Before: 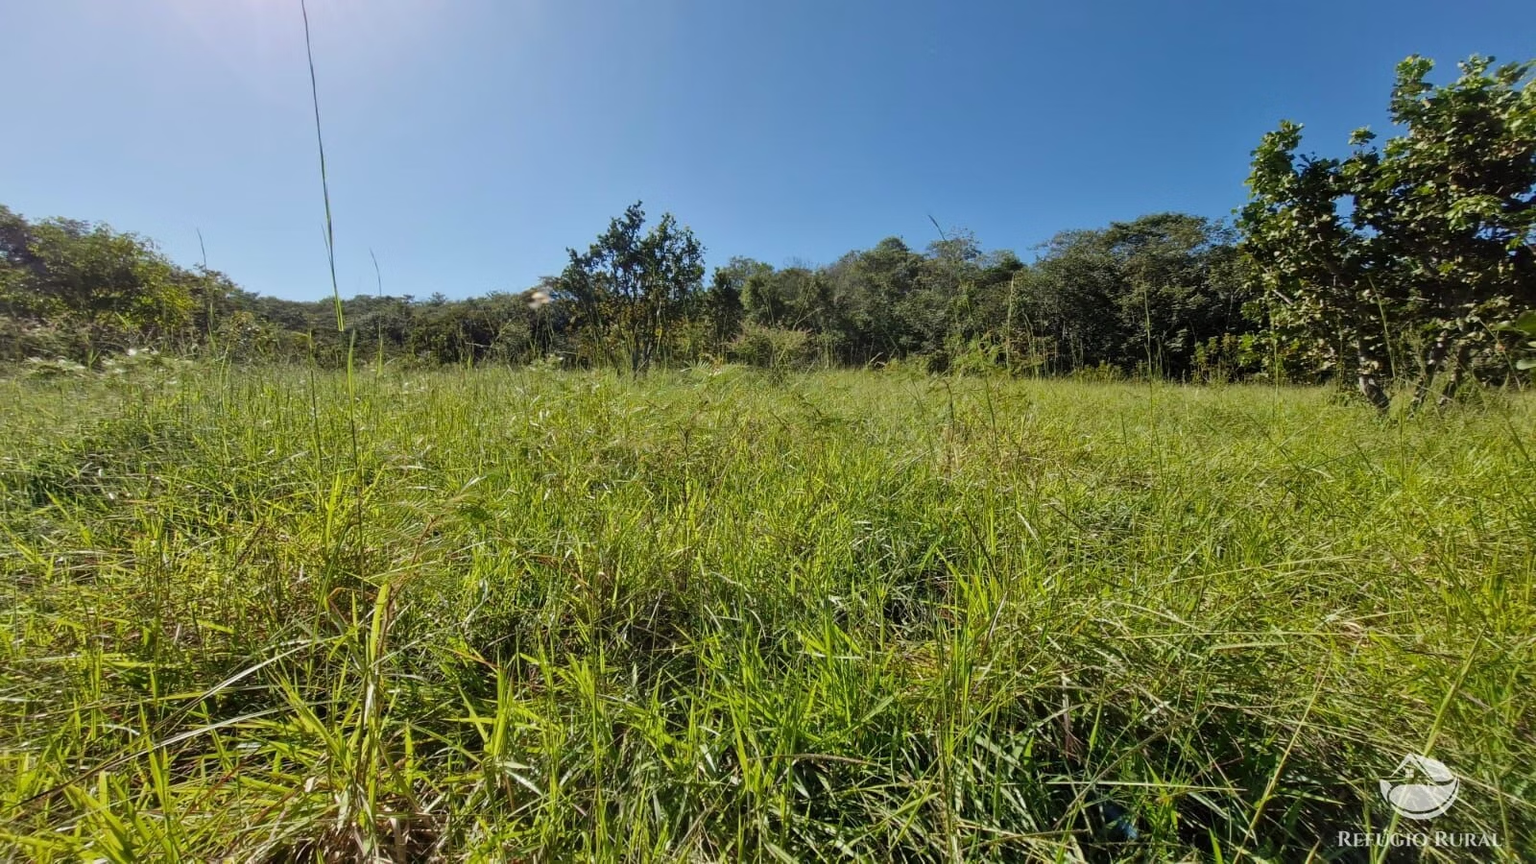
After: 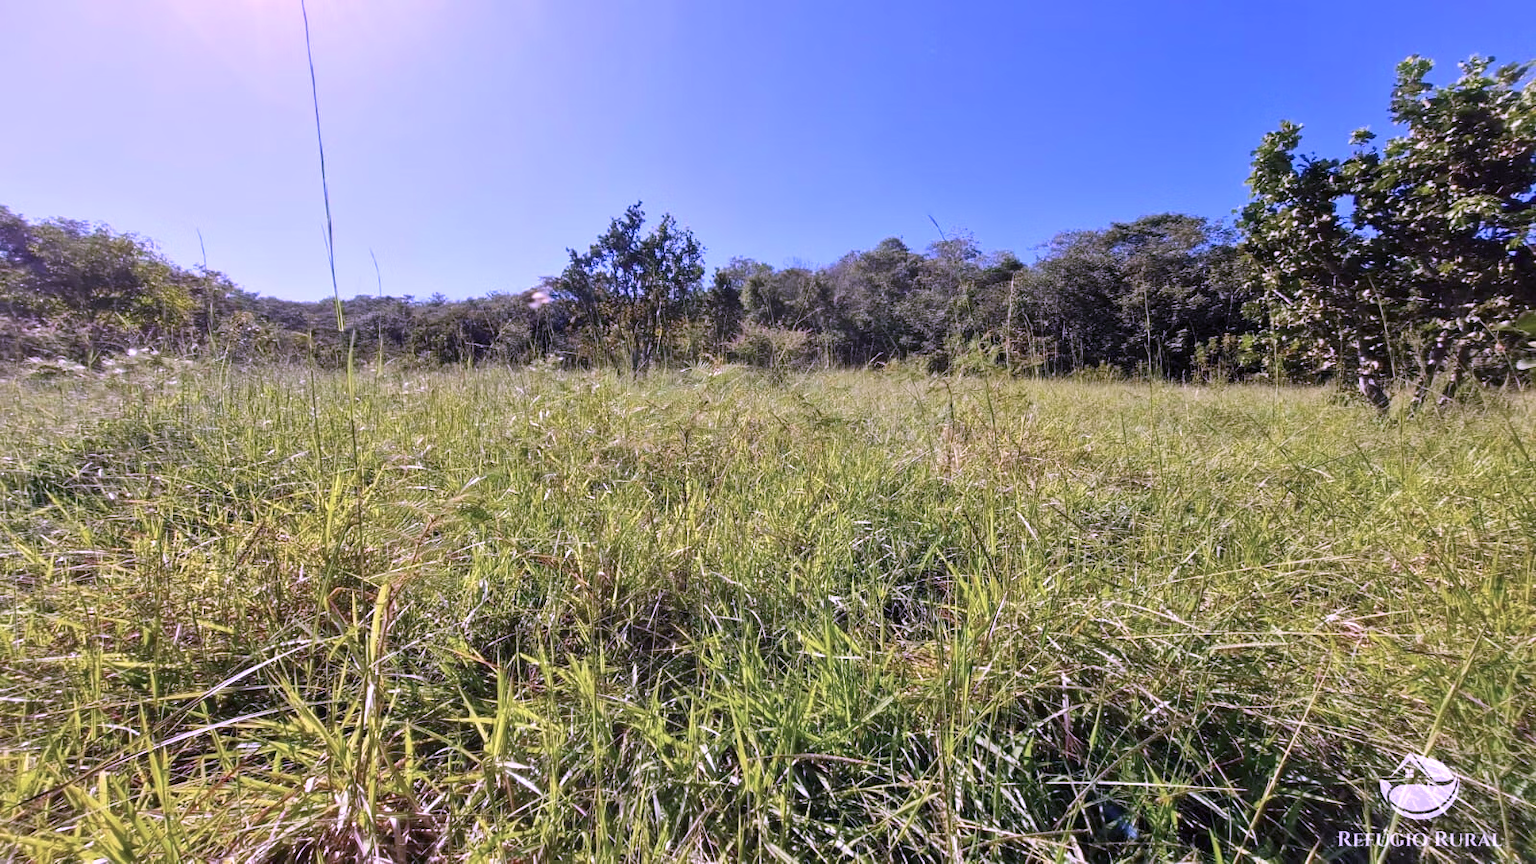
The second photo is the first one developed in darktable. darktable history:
exposure: exposure 0.426 EV, compensate highlight preservation false
color calibration: output R [1.107, -0.012, -0.003, 0], output B [0, 0, 1.308, 0], illuminant custom, x 0.389, y 0.387, temperature 3838.64 K
